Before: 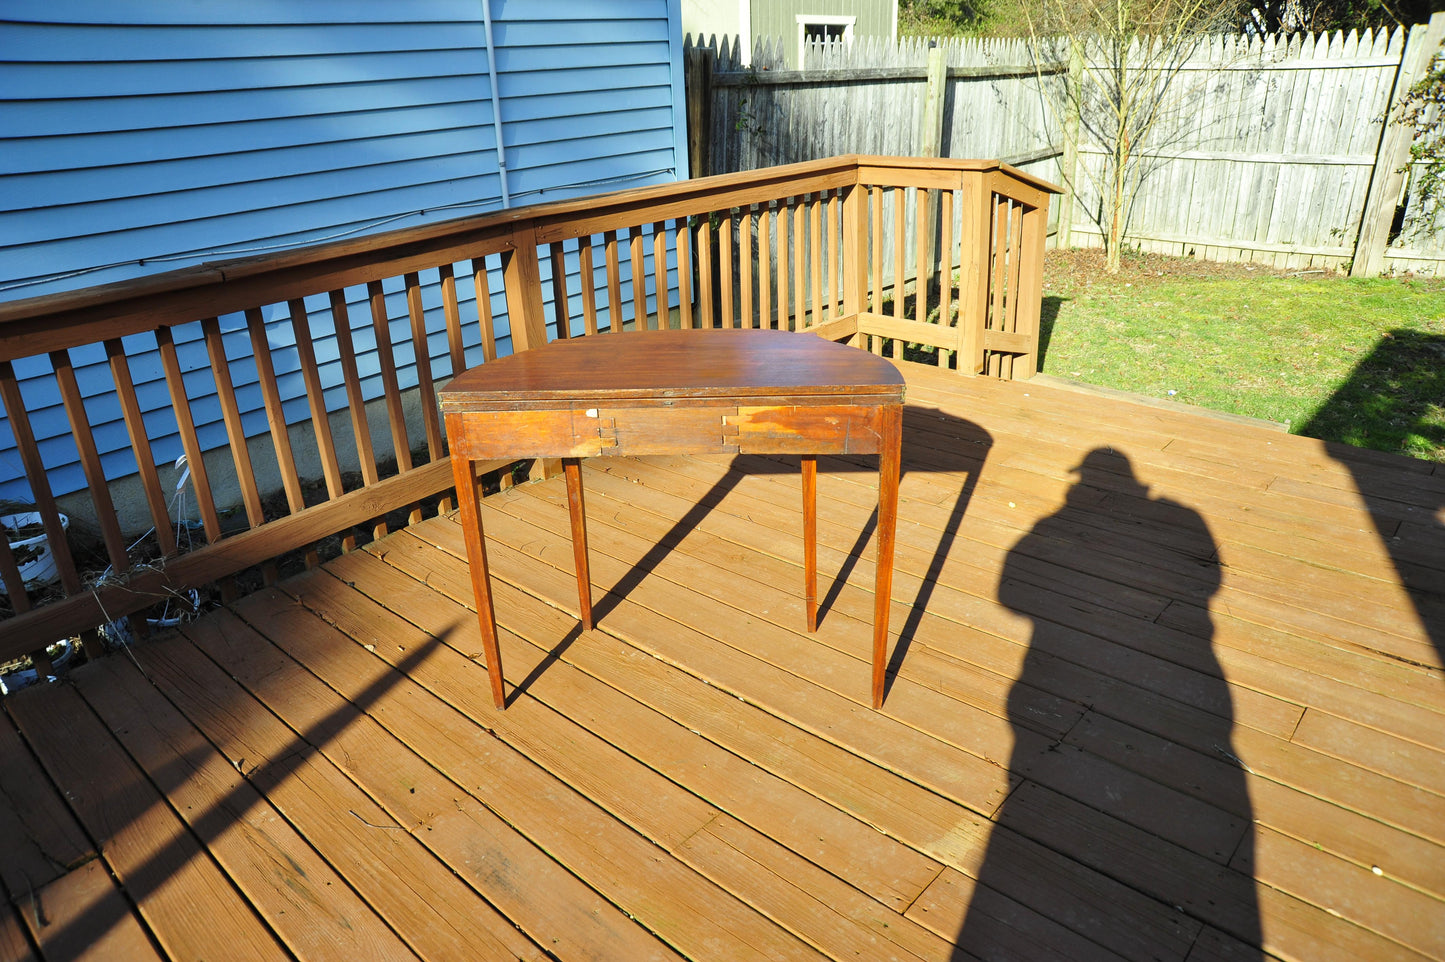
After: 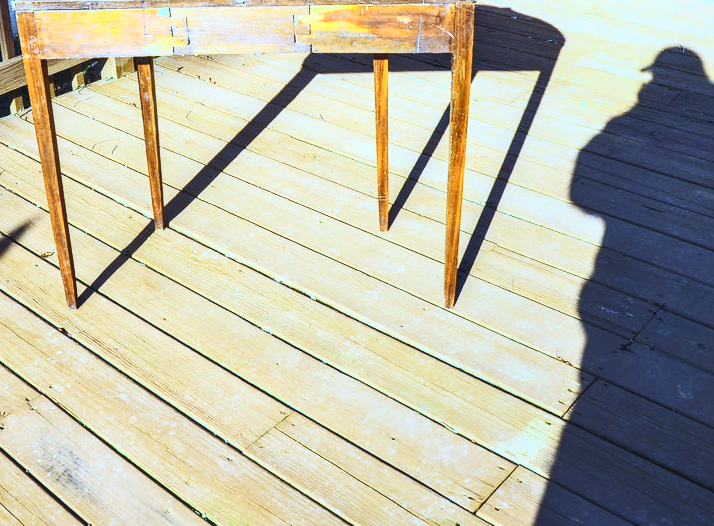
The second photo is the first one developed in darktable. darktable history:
local contrast: on, module defaults
crop: left 29.672%, top 41.786%, right 20.851%, bottom 3.487%
exposure: exposure 0.191 EV, compensate highlight preservation false
contrast brightness saturation: contrast 0.62, brightness 0.34, saturation 0.14
white balance: red 0.766, blue 1.537
